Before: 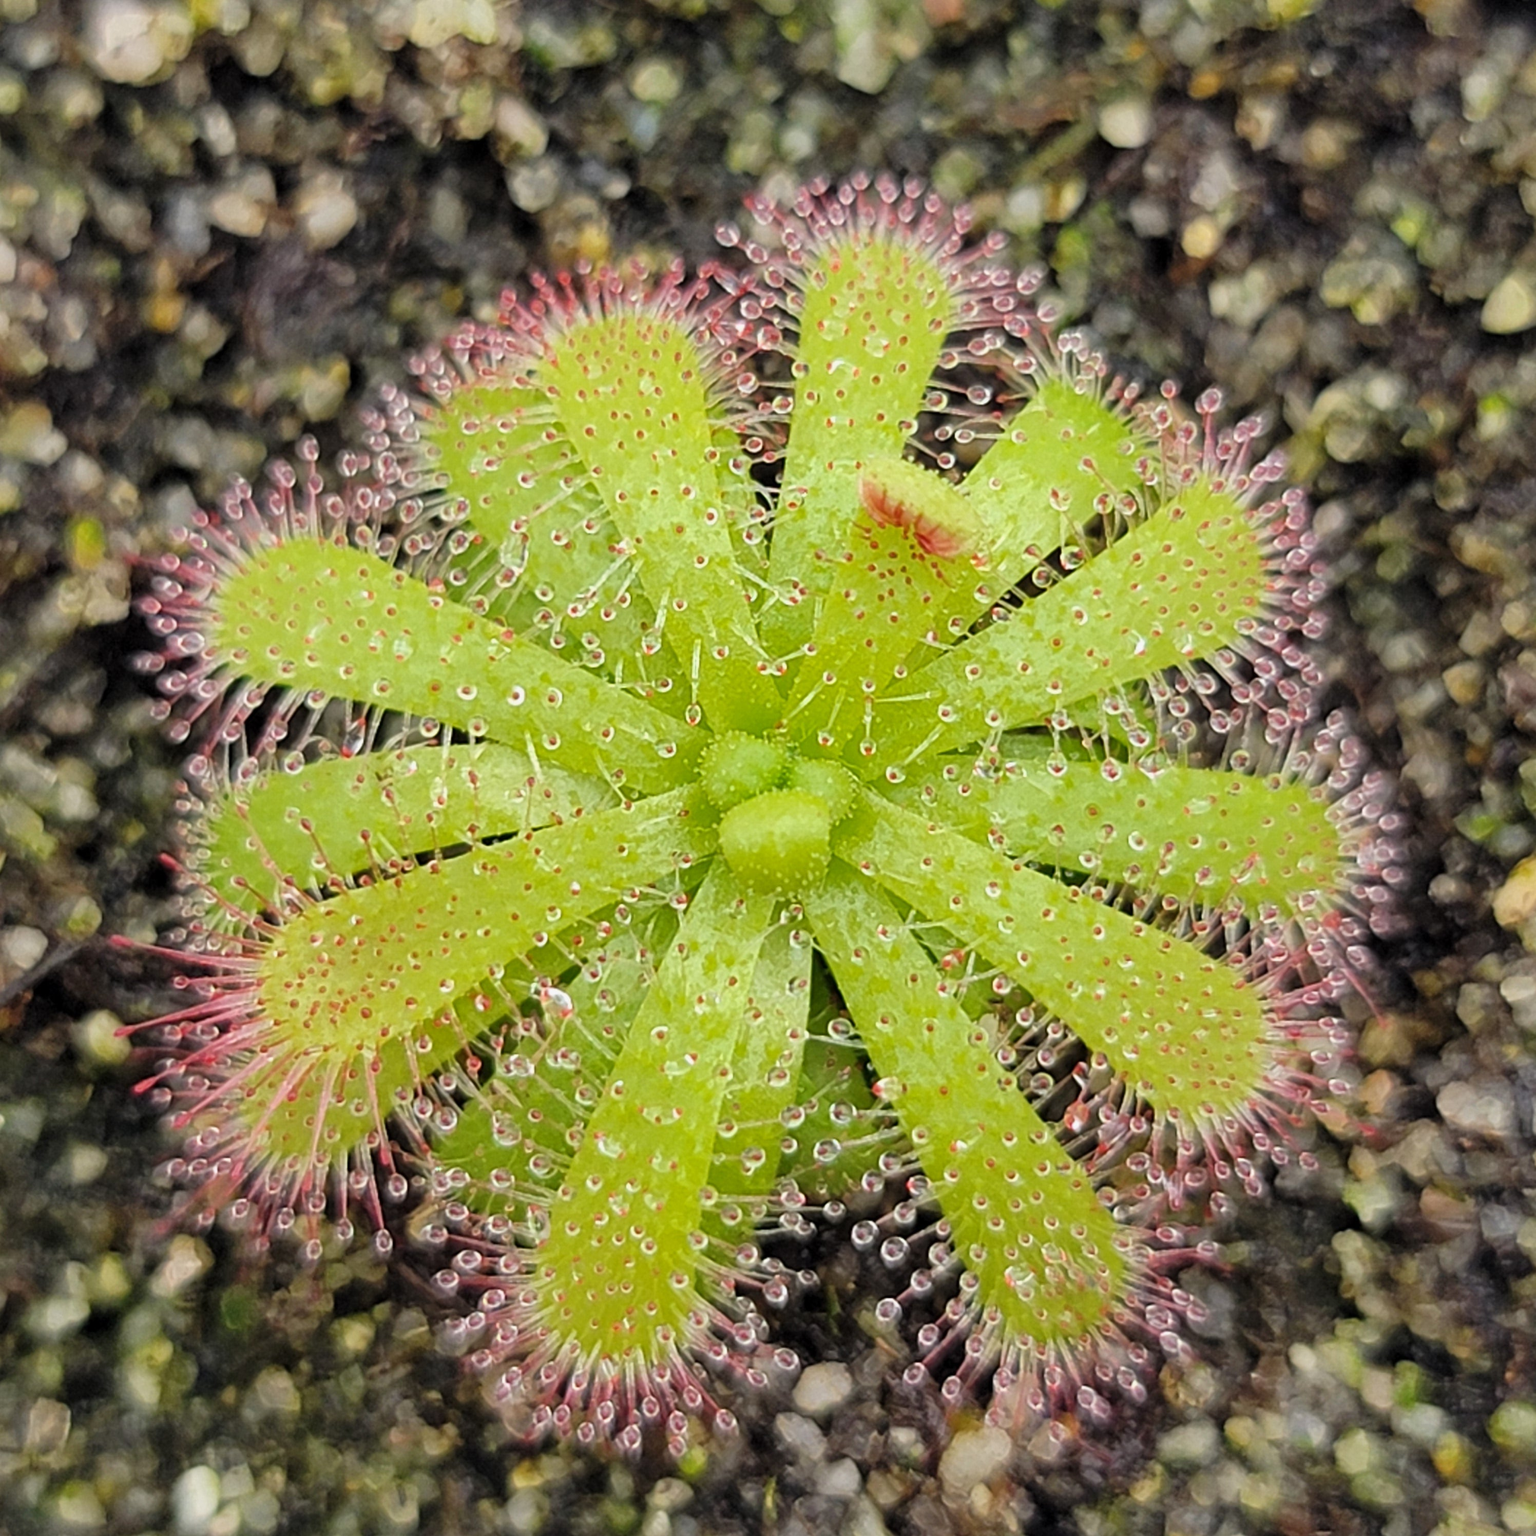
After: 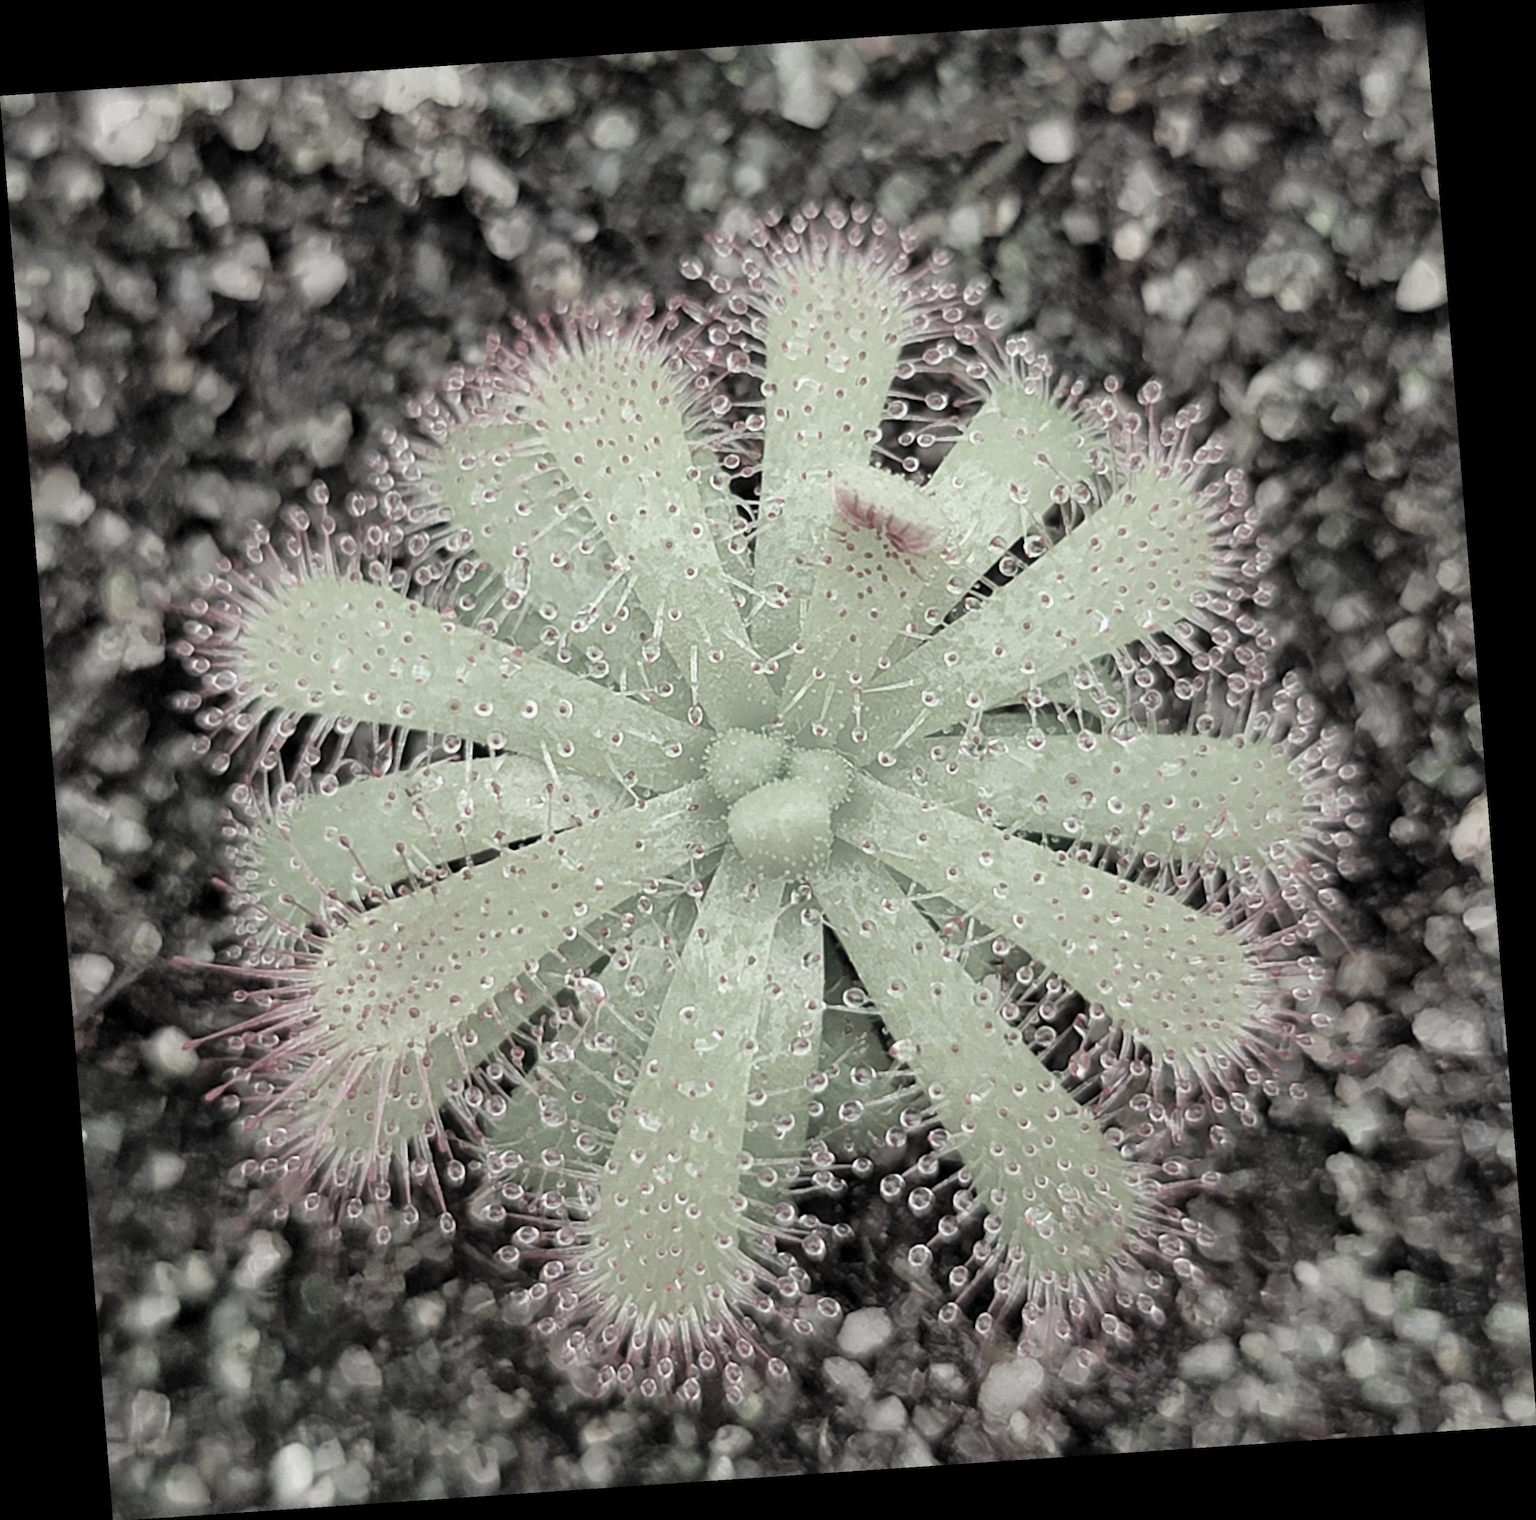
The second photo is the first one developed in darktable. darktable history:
color contrast: green-magenta contrast 0.3, blue-yellow contrast 0.15
tone equalizer: on, module defaults
rotate and perspective: rotation -4.2°, shear 0.006, automatic cropping off
